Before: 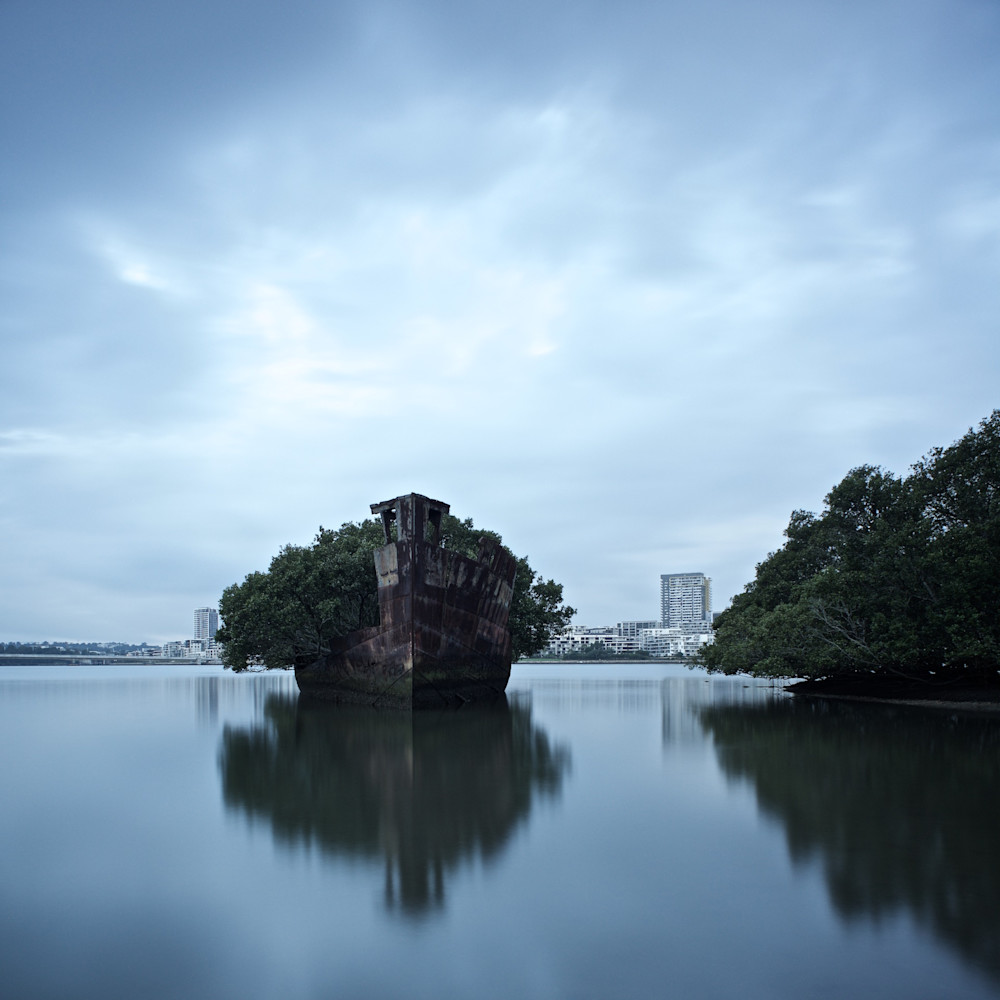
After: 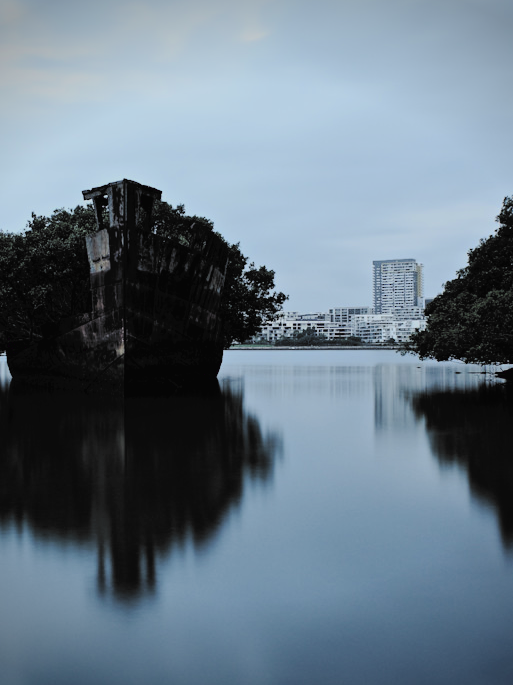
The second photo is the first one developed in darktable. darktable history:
filmic rgb: black relative exposure -5.11 EV, white relative exposure 3.99 EV, hardness 2.88, contrast 1.391, highlights saturation mix -31.11%, color science v6 (2022)
crop and rotate: left 28.828%, top 31.424%, right 19.851%
vignetting: fall-off start 89.33%, fall-off radius 43.25%, saturation -0.018, width/height ratio 1.157, unbound false
tone curve: curves: ch0 [(0, 0) (0.003, 0.027) (0.011, 0.03) (0.025, 0.04) (0.044, 0.063) (0.069, 0.093) (0.1, 0.125) (0.136, 0.153) (0.177, 0.191) (0.224, 0.232) (0.277, 0.279) (0.335, 0.333) (0.399, 0.39) (0.468, 0.457) (0.543, 0.535) (0.623, 0.611) (0.709, 0.683) (0.801, 0.758) (0.898, 0.853) (1, 1)], preserve colors none
